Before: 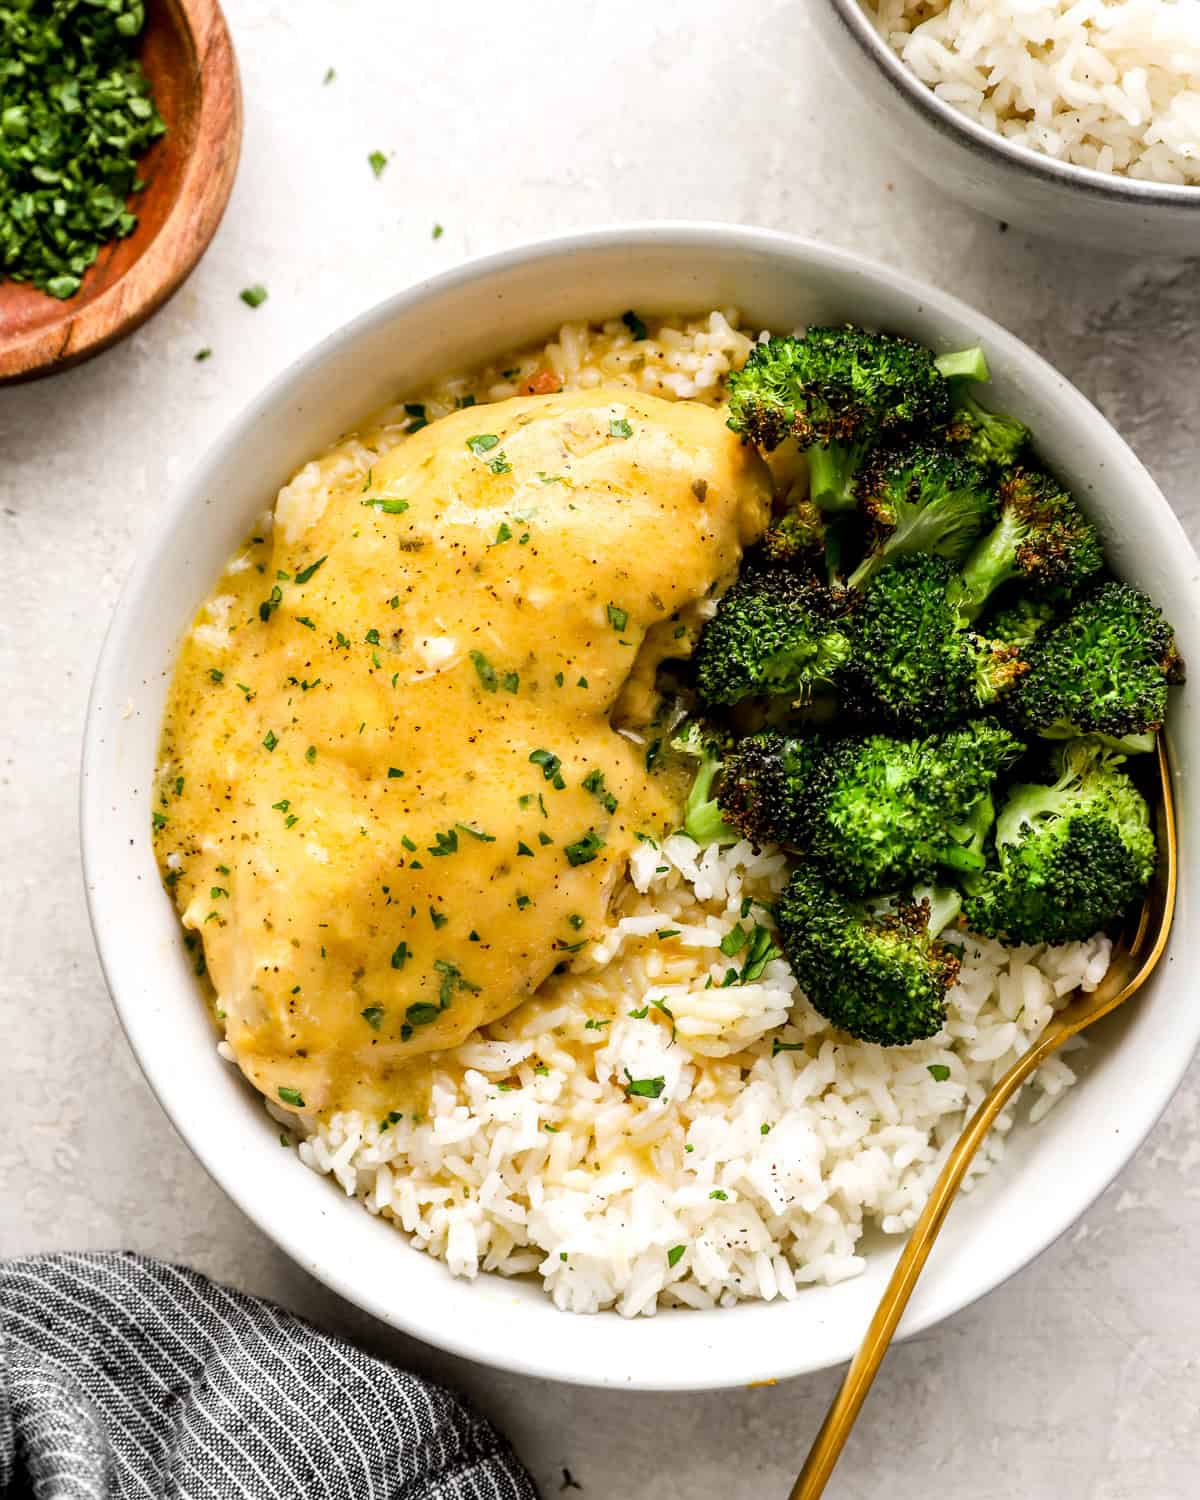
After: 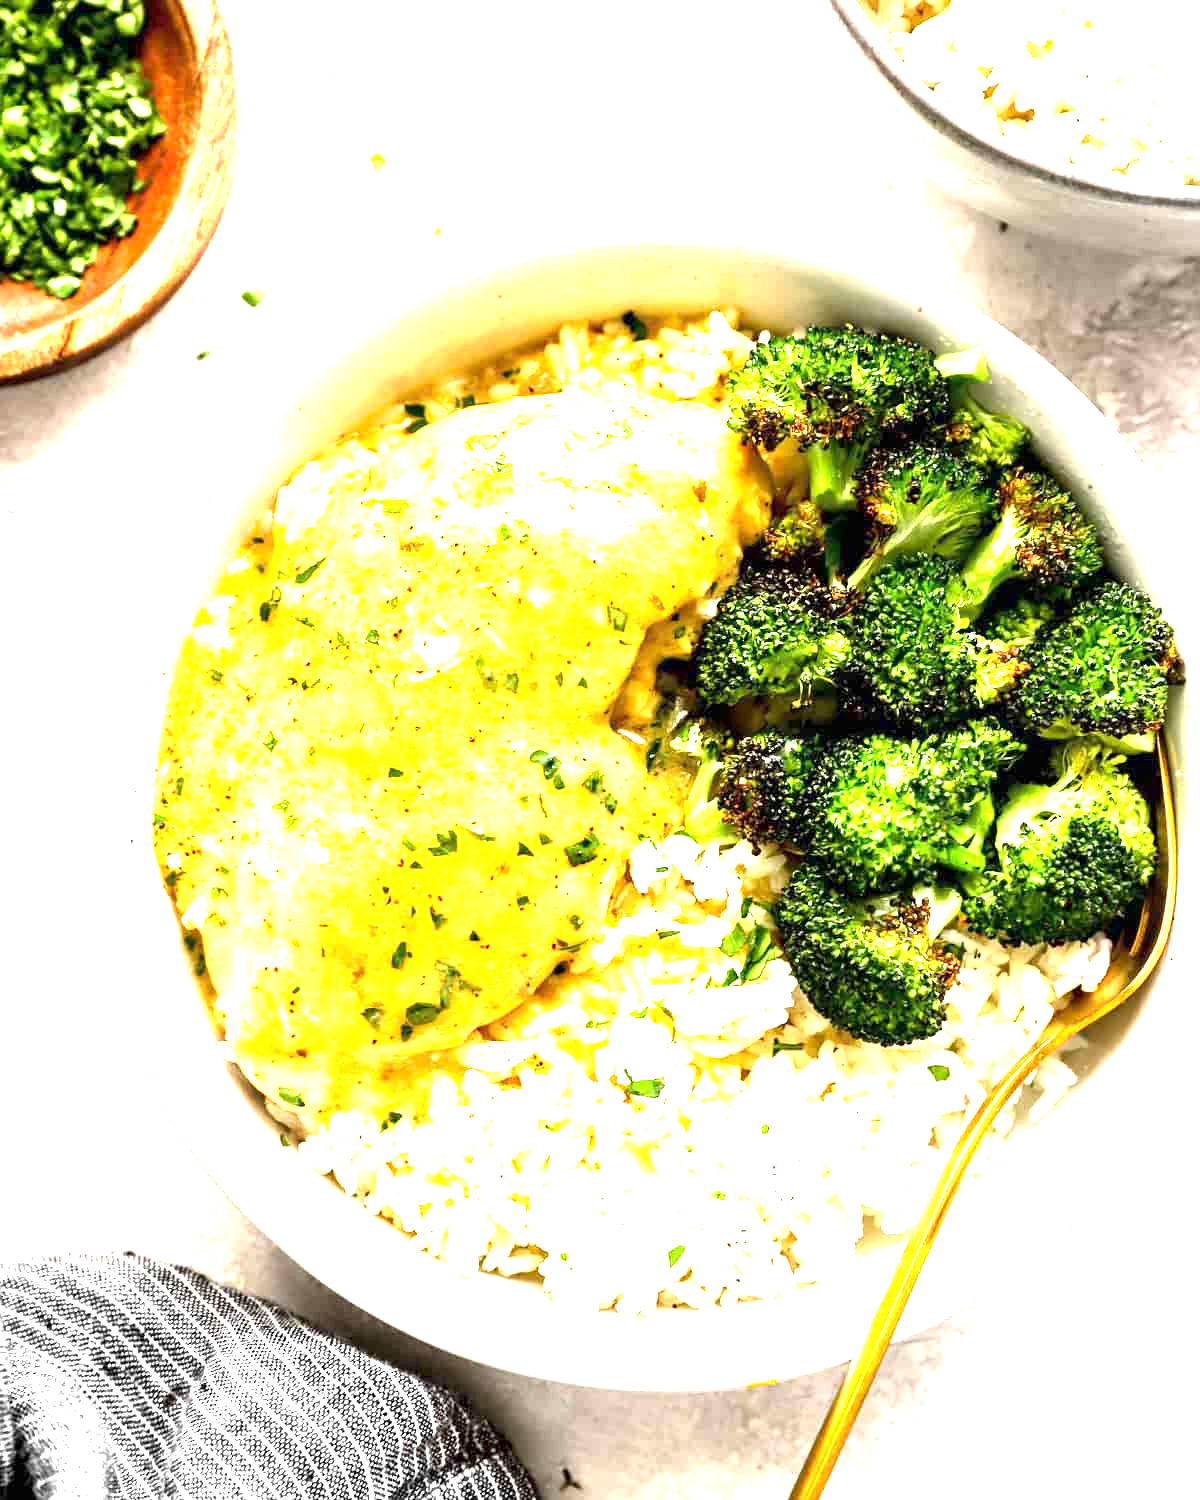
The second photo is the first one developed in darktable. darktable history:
exposure: exposure 2.056 EV, compensate highlight preservation false
